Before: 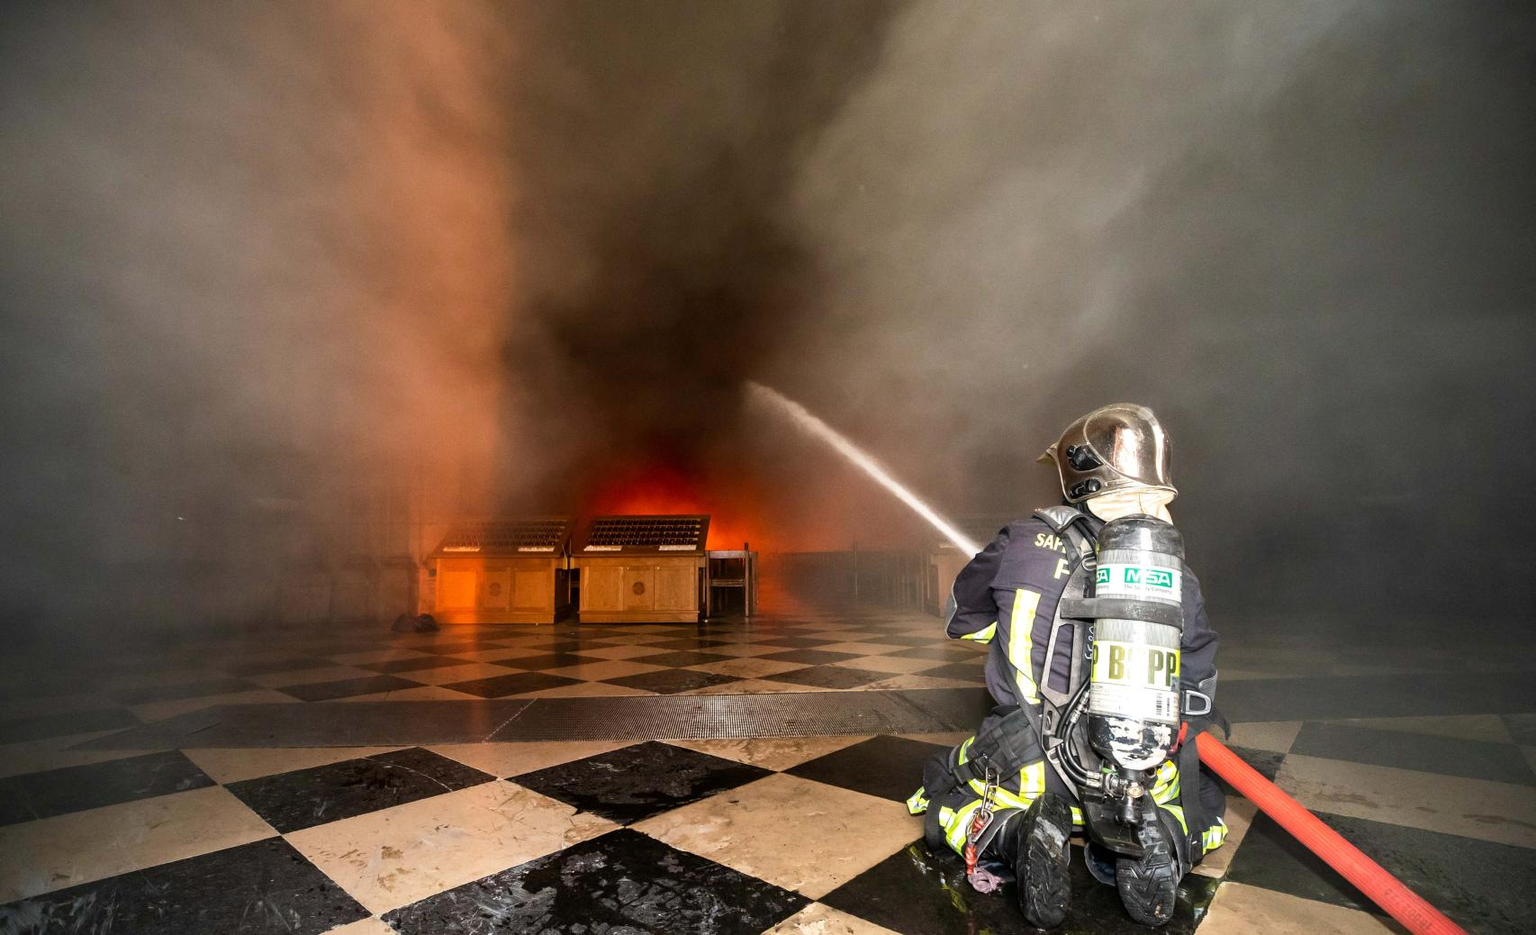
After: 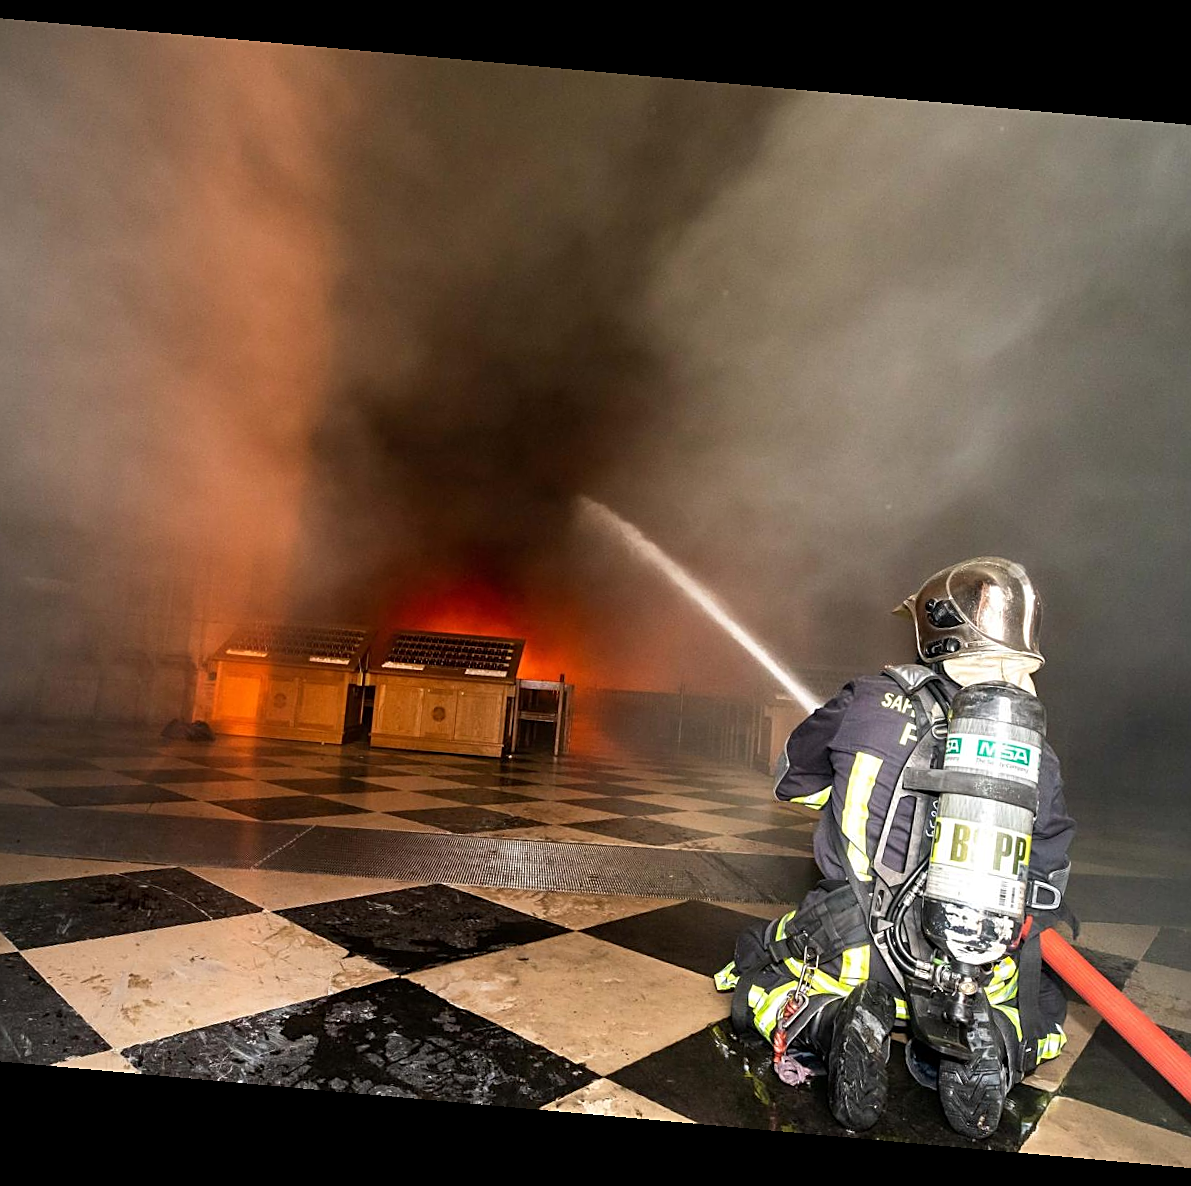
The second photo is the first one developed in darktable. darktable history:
rotate and perspective: rotation 5.12°, automatic cropping off
sharpen: on, module defaults
crop: left 16.899%, right 16.556%
